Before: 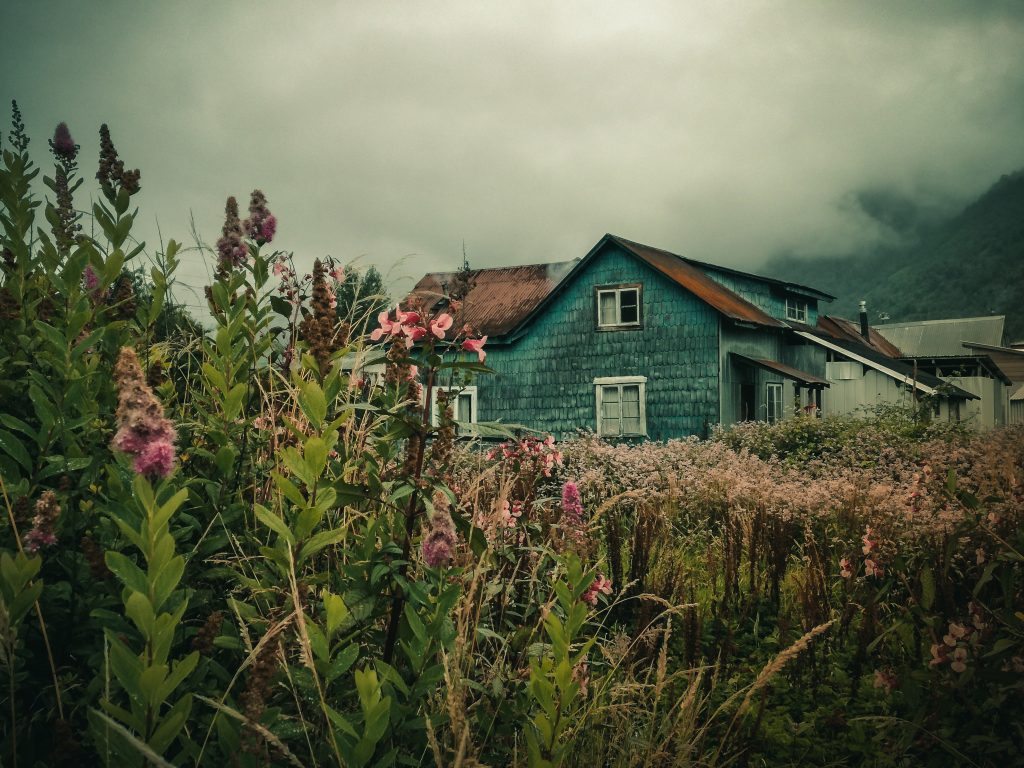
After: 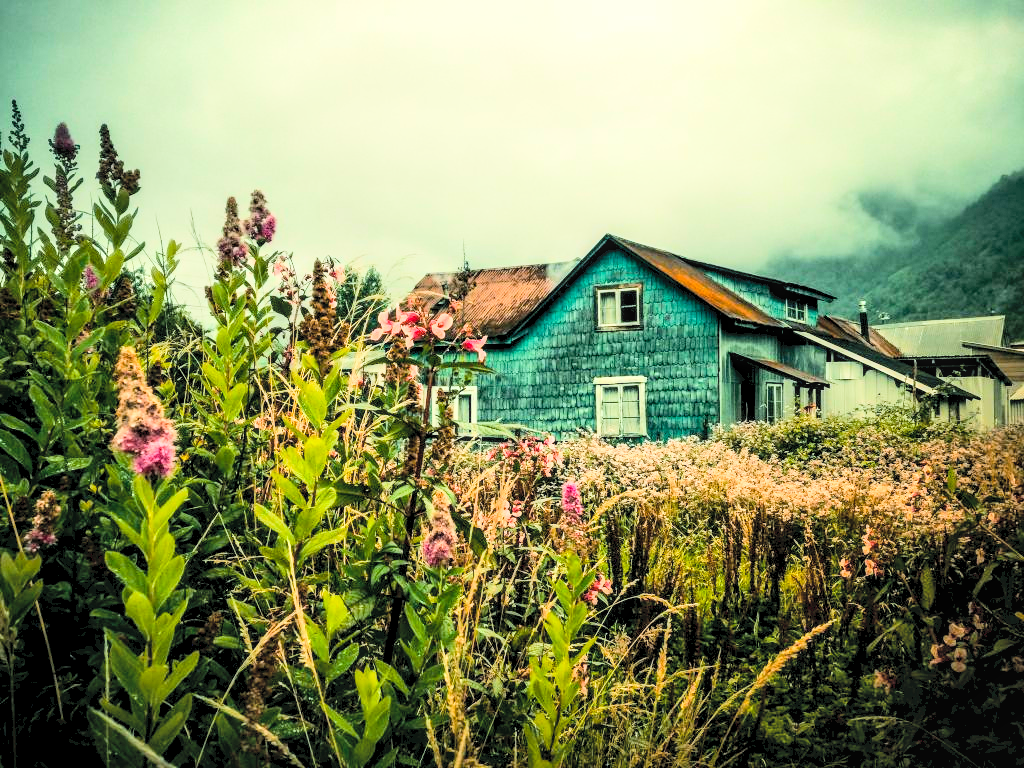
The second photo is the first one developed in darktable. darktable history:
local contrast: on, module defaults
color balance rgb: global offset › luminance -0.883%, perceptual saturation grading › global saturation 9.425%, perceptual saturation grading › highlights -13.117%, perceptual saturation grading › mid-tones 14.525%, perceptual saturation grading › shadows 23.537%
base curve: curves: ch0 [(0, 0.003) (0.001, 0.002) (0.006, 0.004) (0.02, 0.022) (0.048, 0.086) (0.094, 0.234) (0.162, 0.431) (0.258, 0.629) (0.385, 0.8) (0.548, 0.918) (0.751, 0.988) (1, 1)]
contrast brightness saturation: contrast 0.102, brightness 0.307, saturation 0.148
